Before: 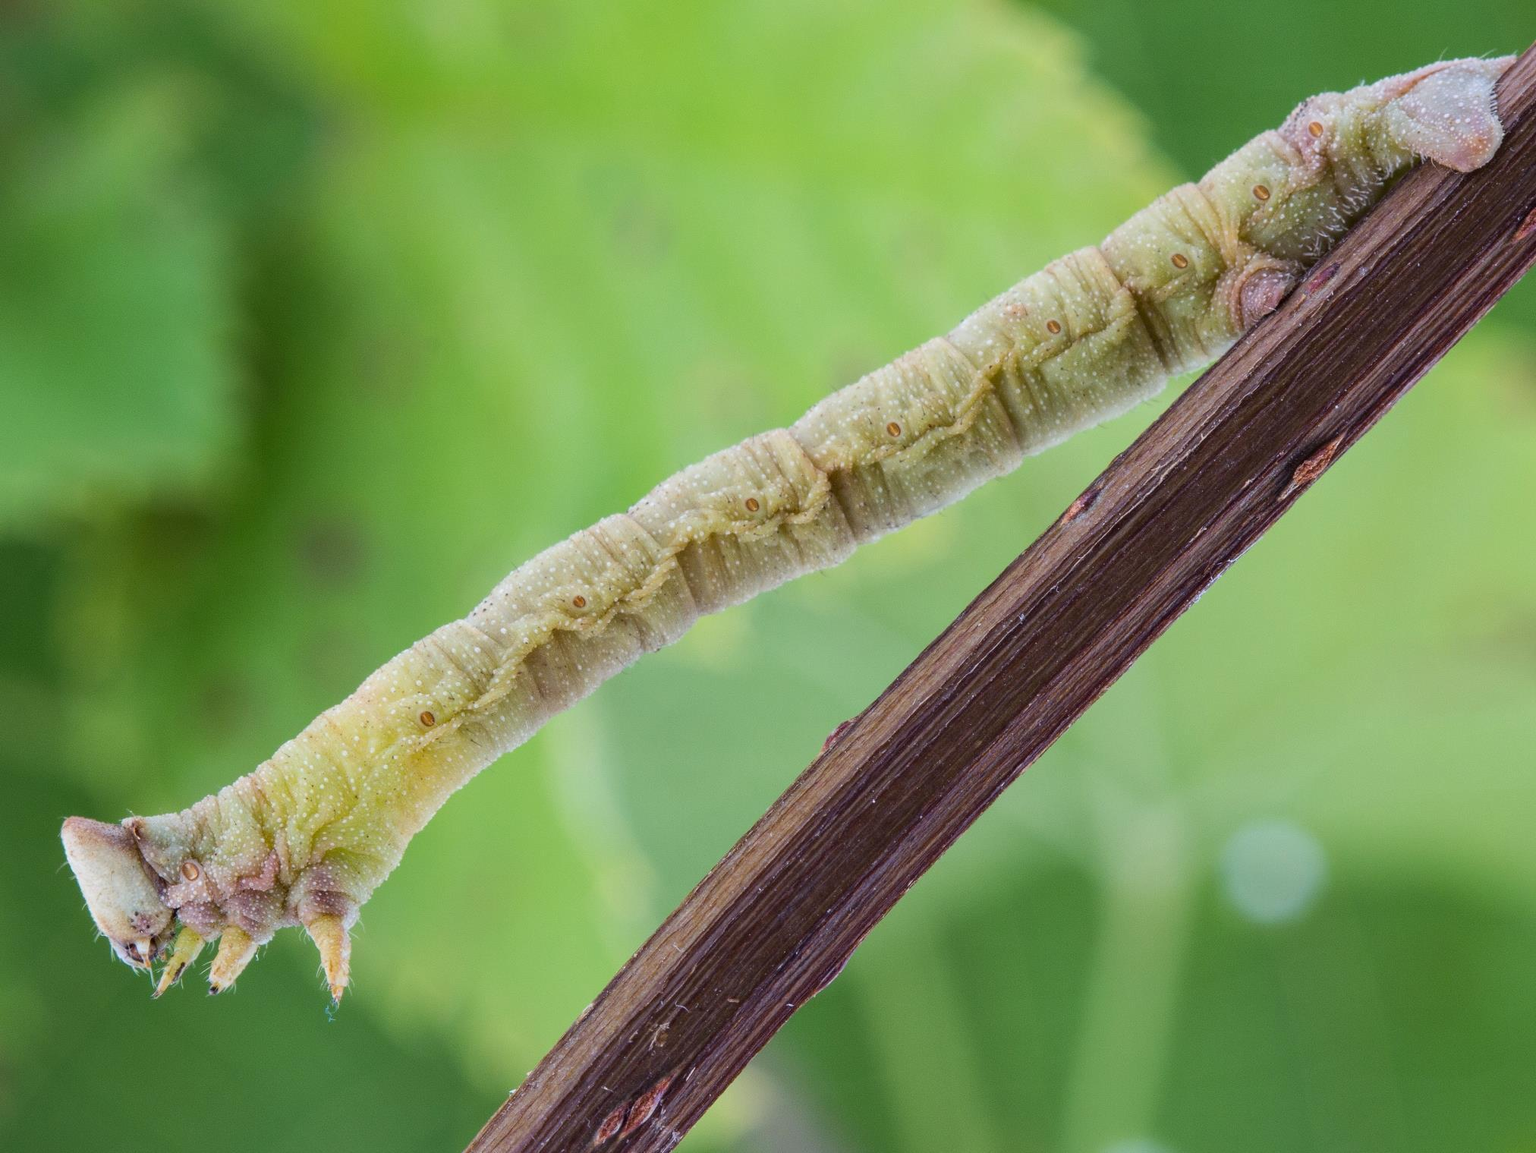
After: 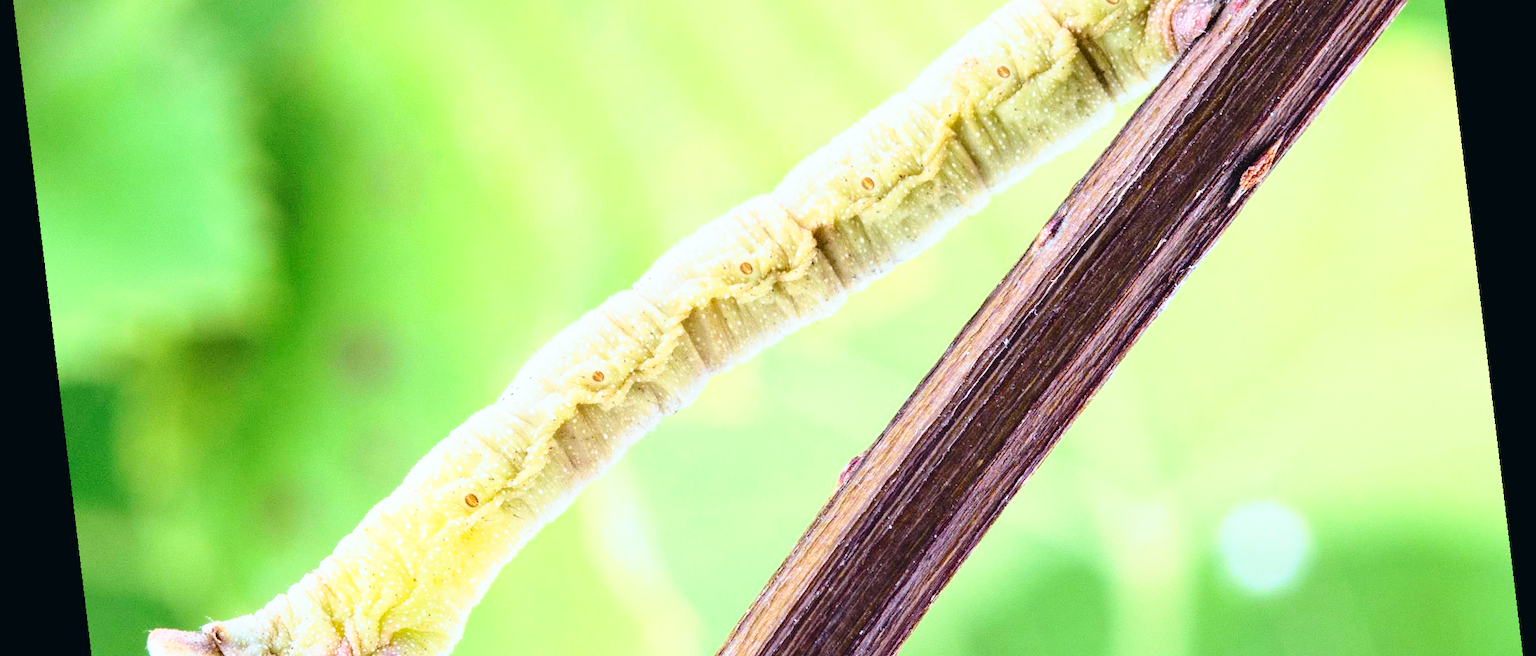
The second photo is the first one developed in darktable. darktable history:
crop and rotate: top 23.043%, bottom 23.437%
tone curve: curves: ch0 [(0, 0.023) (0.087, 0.065) (0.184, 0.168) (0.45, 0.54) (0.57, 0.683) (0.722, 0.825) (0.877, 0.948) (1, 1)]; ch1 [(0, 0) (0.388, 0.369) (0.44, 0.44) (0.489, 0.481) (0.534, 0.528) (0.657, 0.655) (1, 1)]; ch2 [(0, 0) (0.353, 0.317) (0.408, 0.427) (0.472, 0.46) (0.5, 0.488) (0.537, 0.518) (0.576, 0.592) (0.625, 0.631) (1, 1)], color space Lab, independent channels, preserve colors none
base curve: curves: ch0 [(0, 0) (0.026, 0.03) (0.109, 0.232) (0.351, 0.748) (0.669, 0.968) (1, 1)], preserve colors none
rotate and perspective: rotation -6.83°, automatic cropping off
